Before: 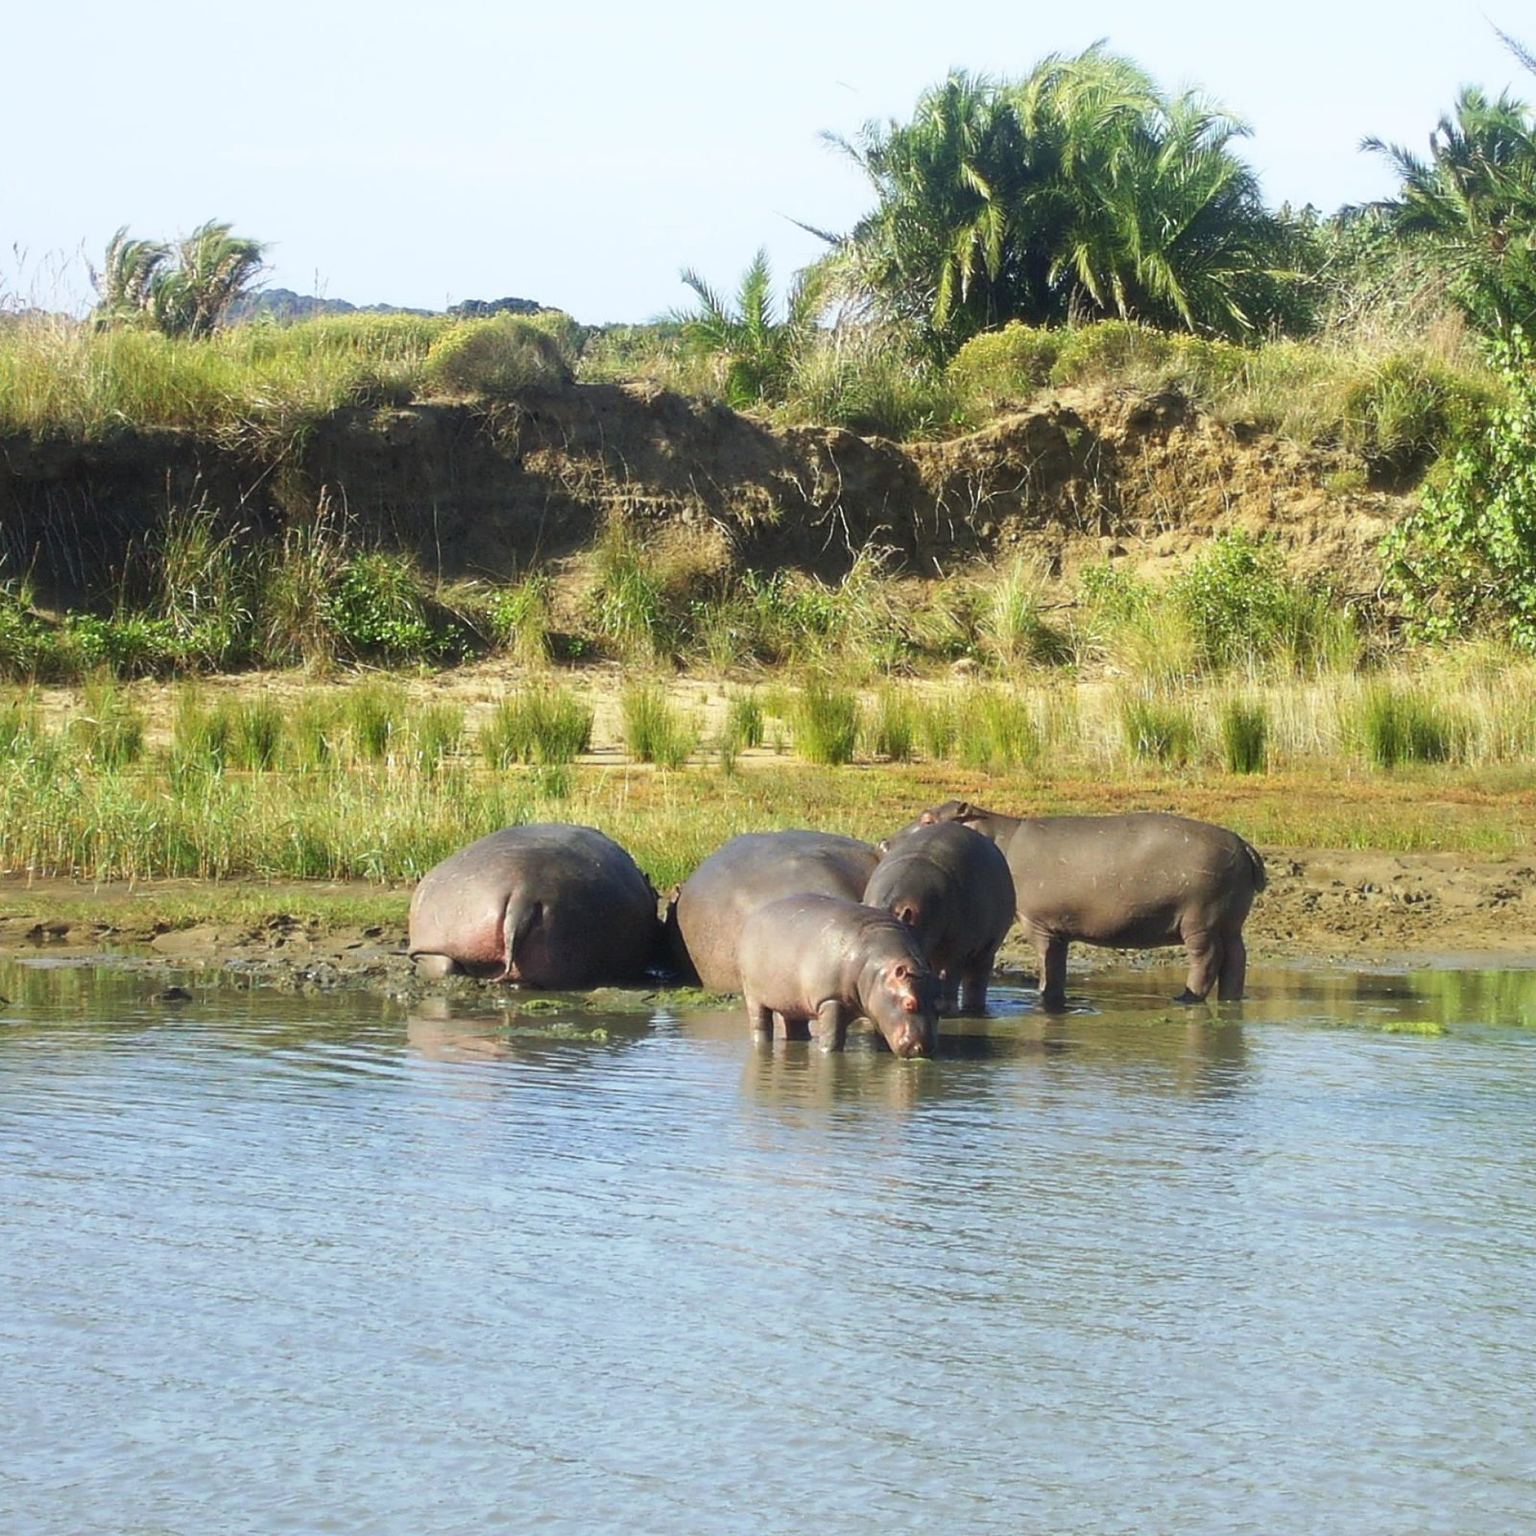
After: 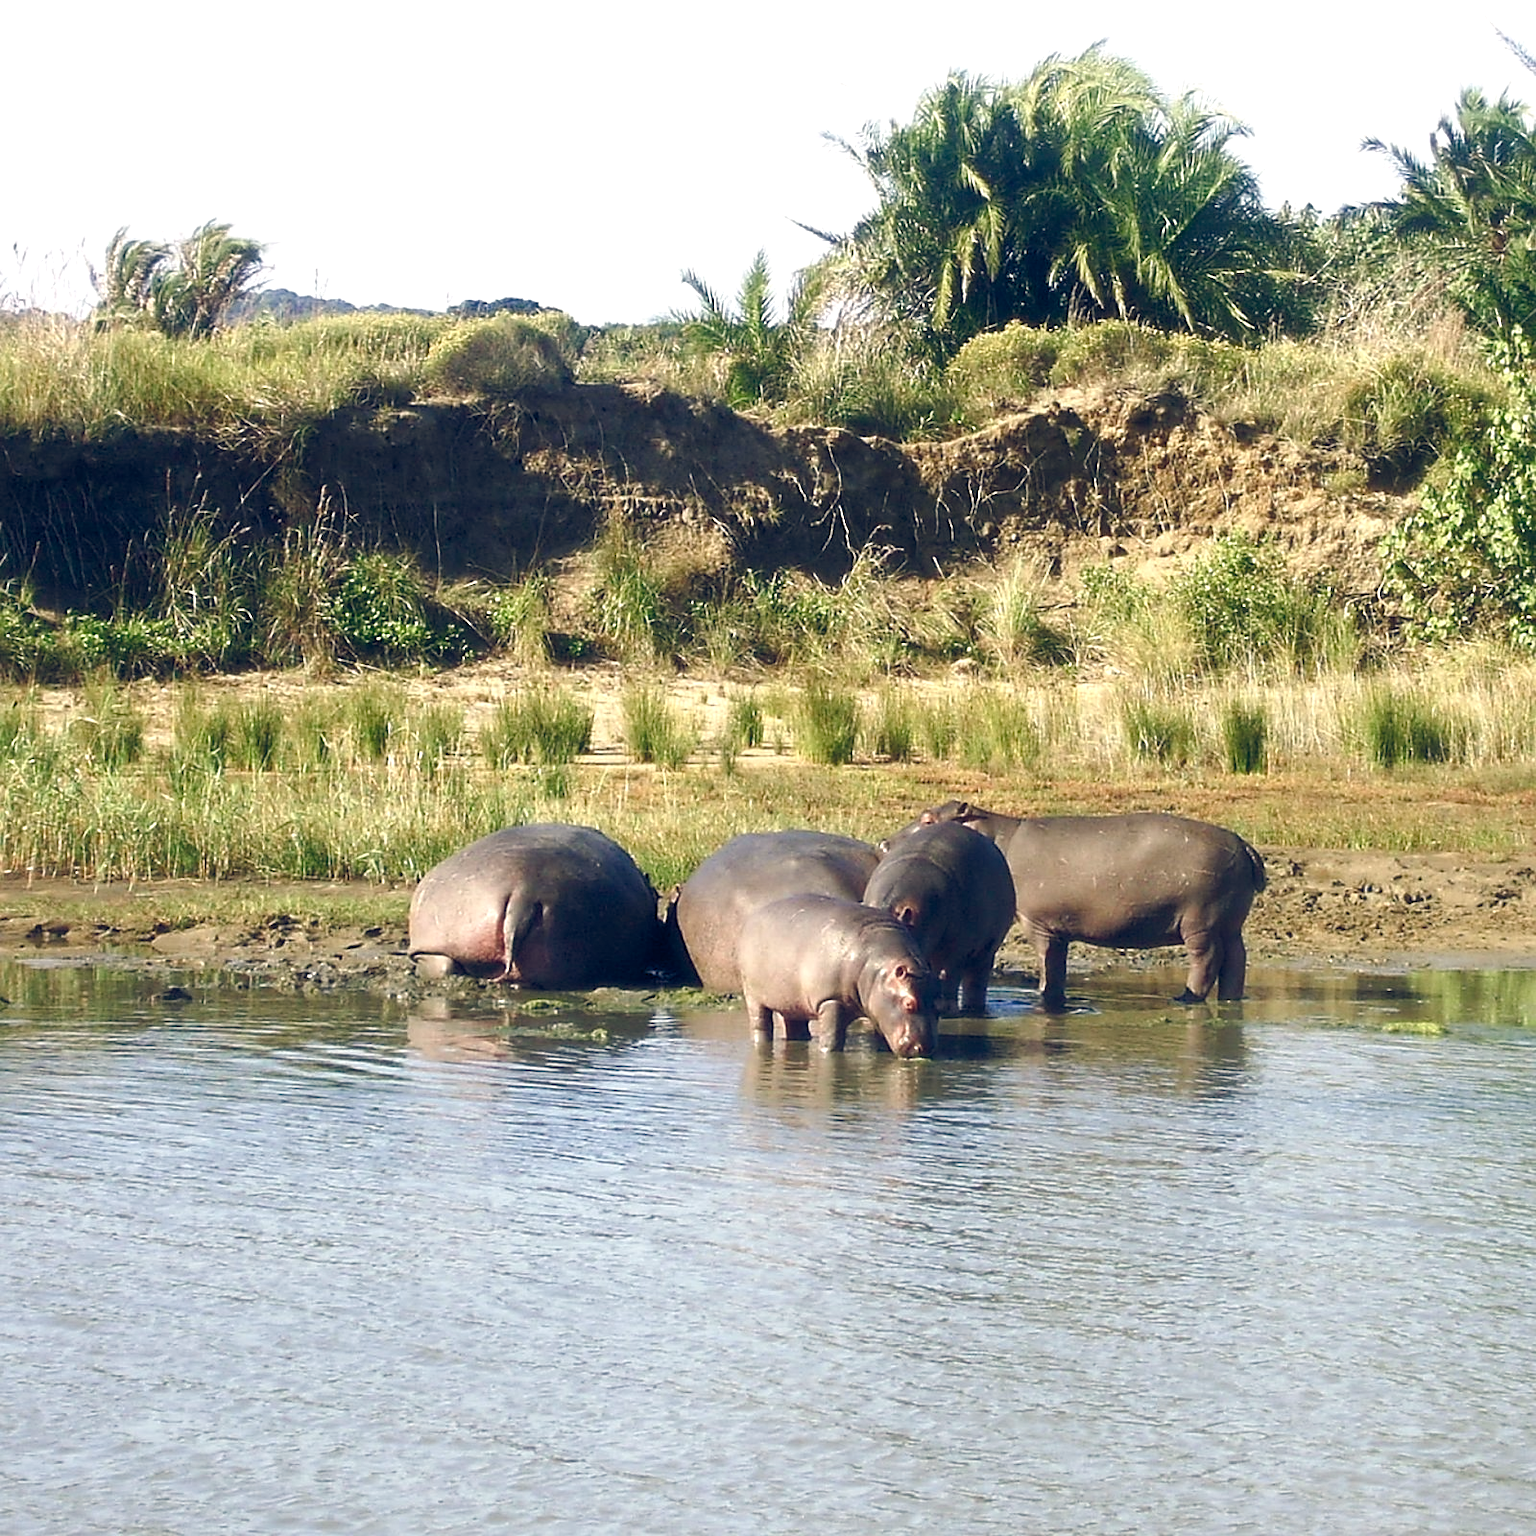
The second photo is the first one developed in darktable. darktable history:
sharpen: radius 1.864, amount 0.398, threshold 1.271
color balance rgb: highlights gain › chroma 2.94%, highlights gain › hue 60.57°, global offset › chroma 0.25%, global offset › hue 256.52°, perceptual saturation grading › global saturation 20%, perceptual saturation grading › highlights -50%, perceptual saturation grading › shadows 30%, contrast 15%
